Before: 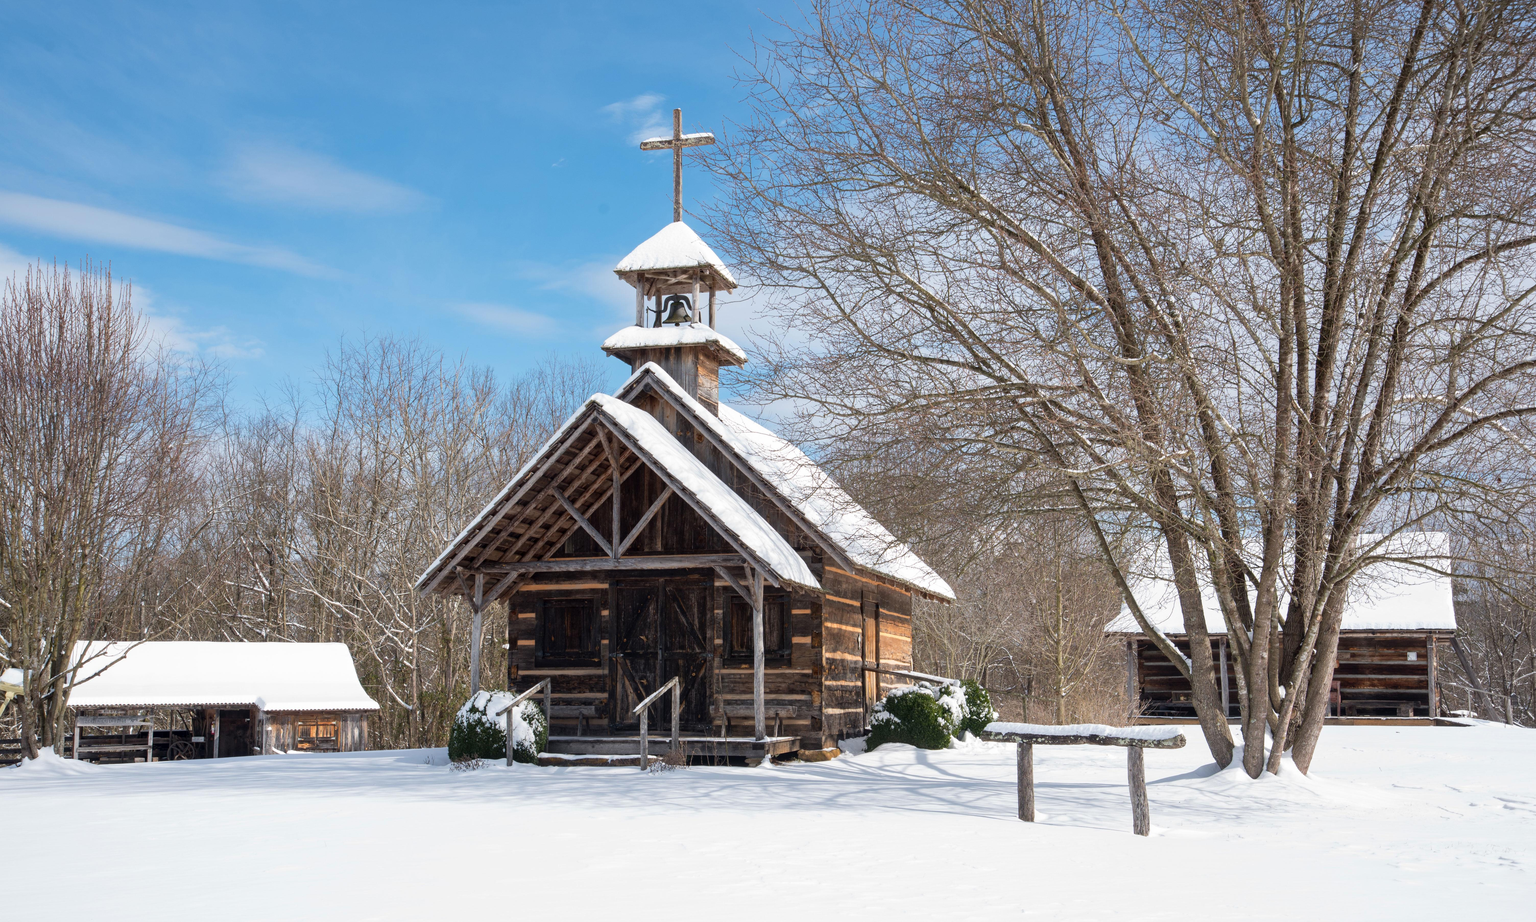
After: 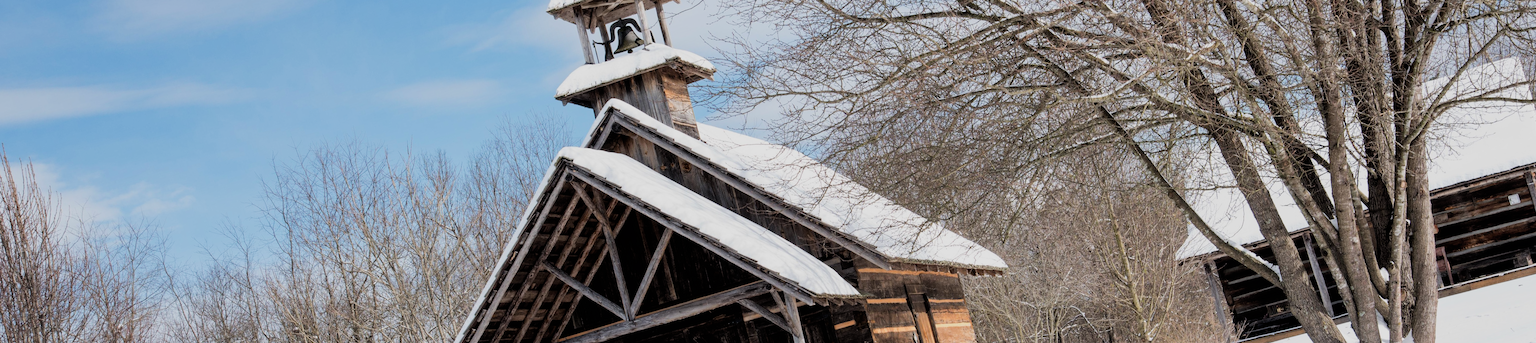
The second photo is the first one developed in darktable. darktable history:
filmic rgb: black relative exposure -5 EV, hardness 2.88, contrast 1.2, highlights saturation mix -30%
crop and rotate: top 26.056%, bottom 25.543%
rotate and perspective: rotation -14.8°, crop left 0.1, crop right 0.903, crop top 0.25, crop bottom 0.748
